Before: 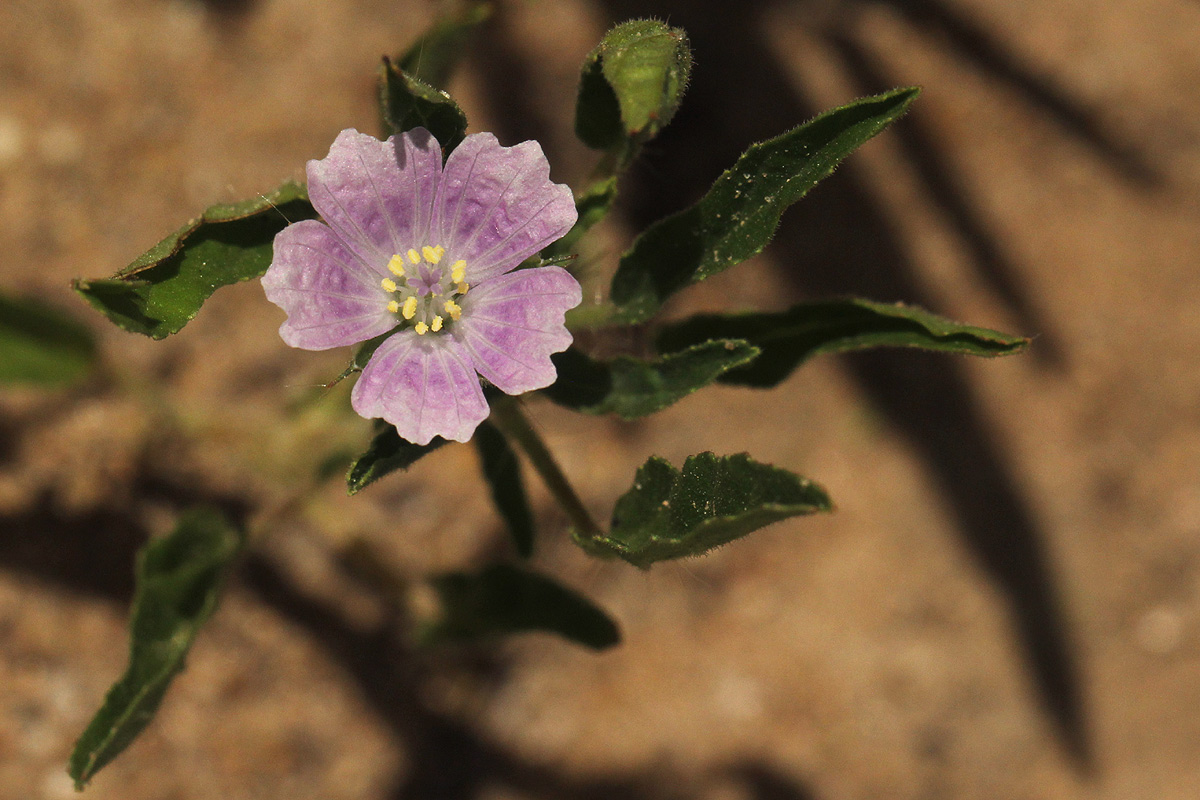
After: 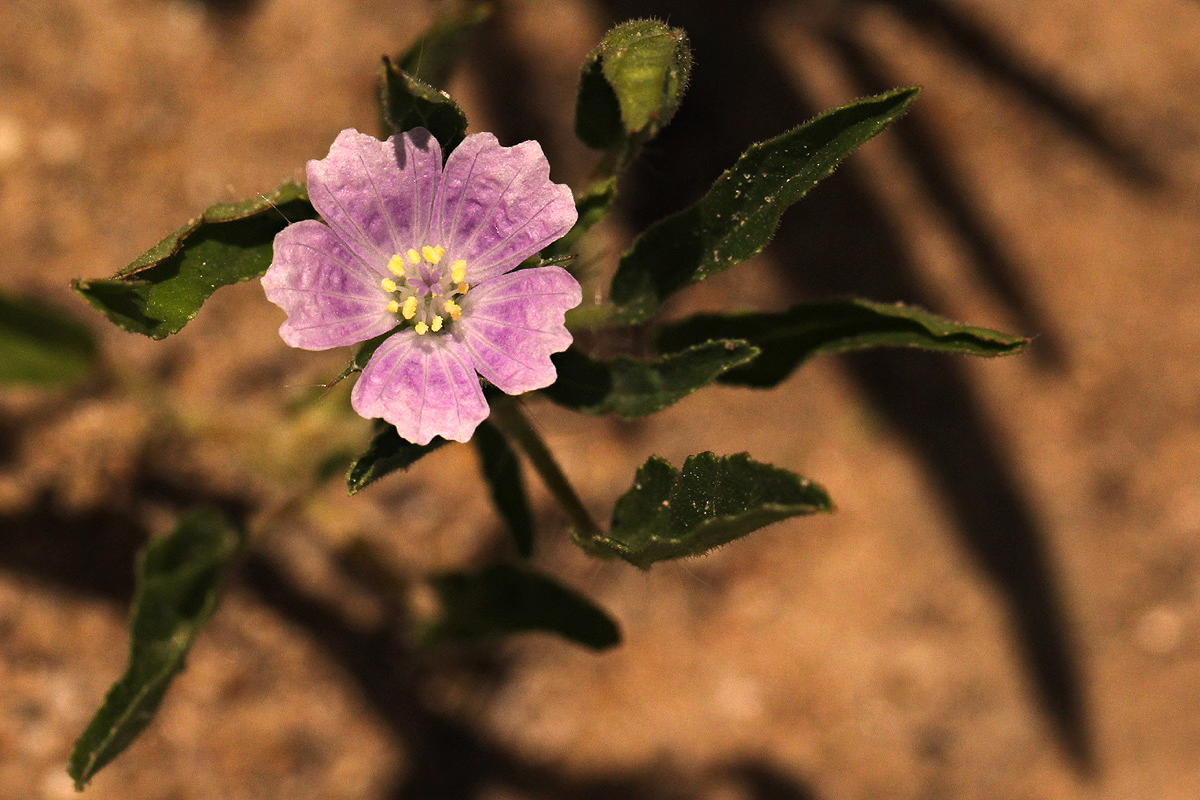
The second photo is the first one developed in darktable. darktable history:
color correction: highlights a* 14.52, highlights b* 4.84
haze removal: compatibility mode true, adaptive false
tone equalizer: -8 EV -0.417 EV, -7 EV -0.389 EV, -6 EV -0.333 EV, -5 EV -0.222 EV, -3 EV 0.222 EV, -2 EV 0.333 EV, -1 EV 0.389 EV, +0 EV 0.417 EV, edges refinement/feathering 500, mask exposure compensation -1.57 EV, preserve details no
white balance: red 1, blue 1
